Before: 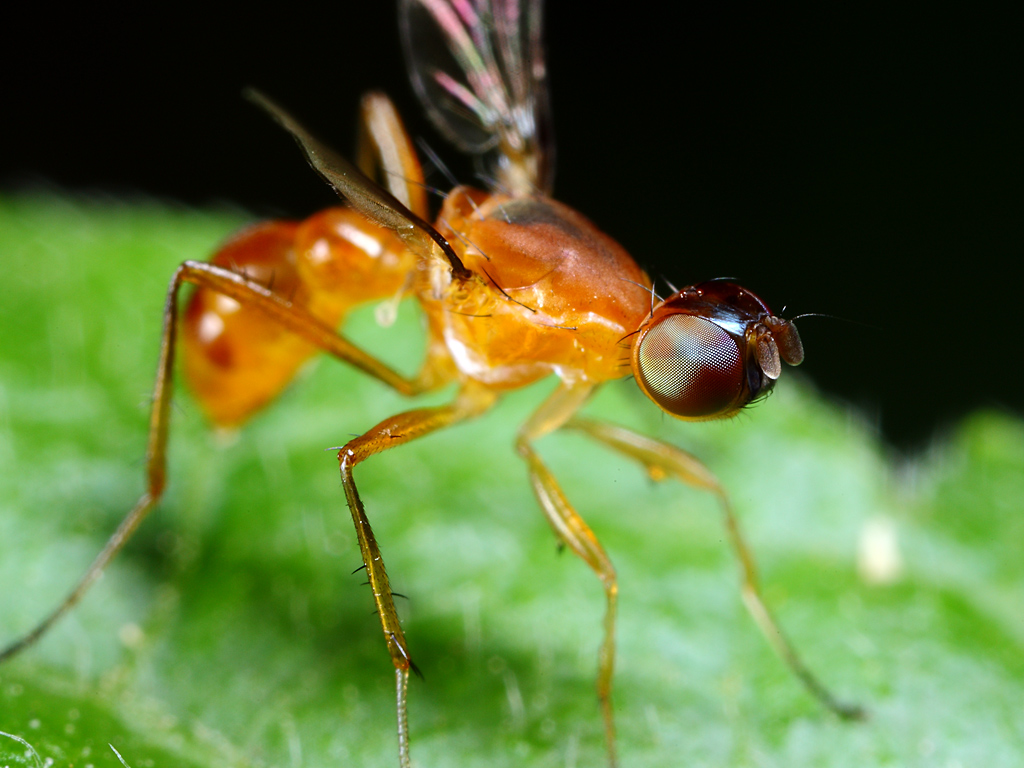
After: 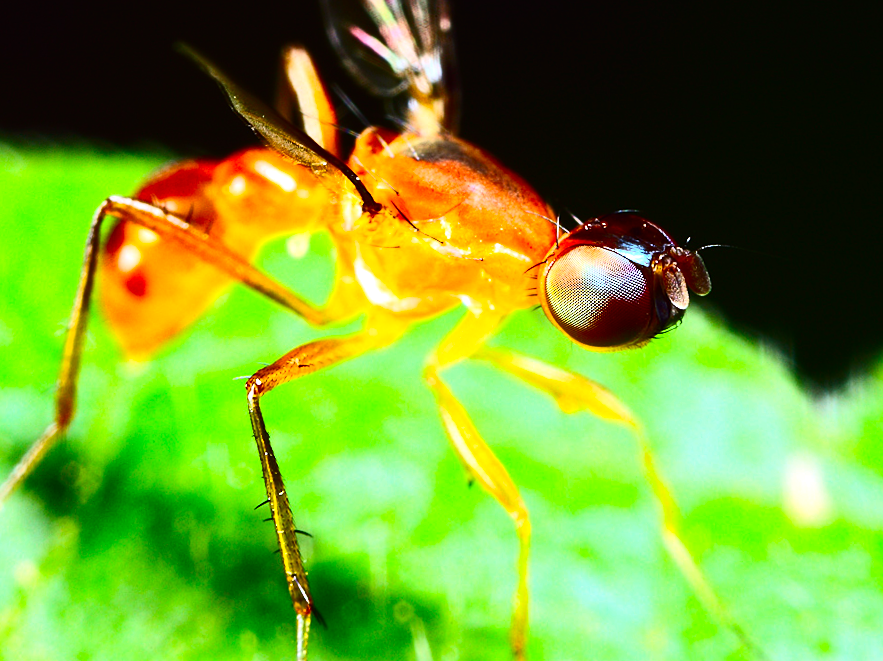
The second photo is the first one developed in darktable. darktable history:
crop: left 11.225%, top 5.381%, right 9.565%, bottom 10.314%
sharpen: radius 1.272, amount 0.305, threshold 0
rotate and perspective: rotation 0.128°, lens shift (vertical) -0.181, lens shift (horizontal) -0.044, shear 0.001, automatic cropping off
exposure: black level correction -0.002, exposure 0.54 EV, compensate highlight preservation false
contrast brightness saturation: contrast 0.4, brightness 0.1, saturation 0.21
color balance: lift [1, 1.001, 0.999, 1.001], gamma [1, 1.004, 1.007, 0.993], gain [1, 0.991, 0.987, 1.013], contrast 10%, output saturation 120%
white balance: emerald 1
